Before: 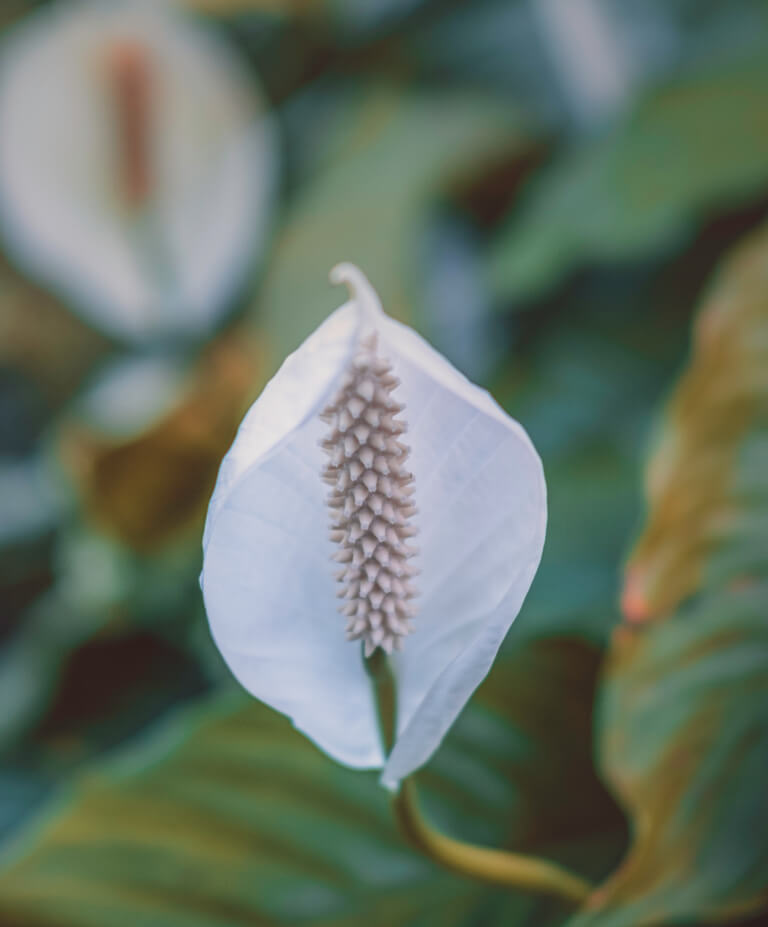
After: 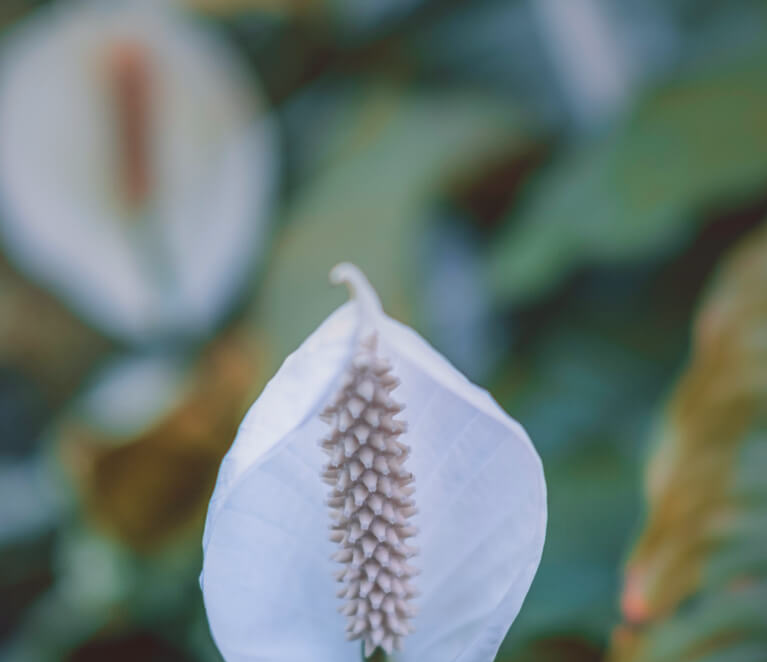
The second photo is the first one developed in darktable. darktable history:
white balance: red 0.967, blue 1.049
crop: bottom 28.576%
